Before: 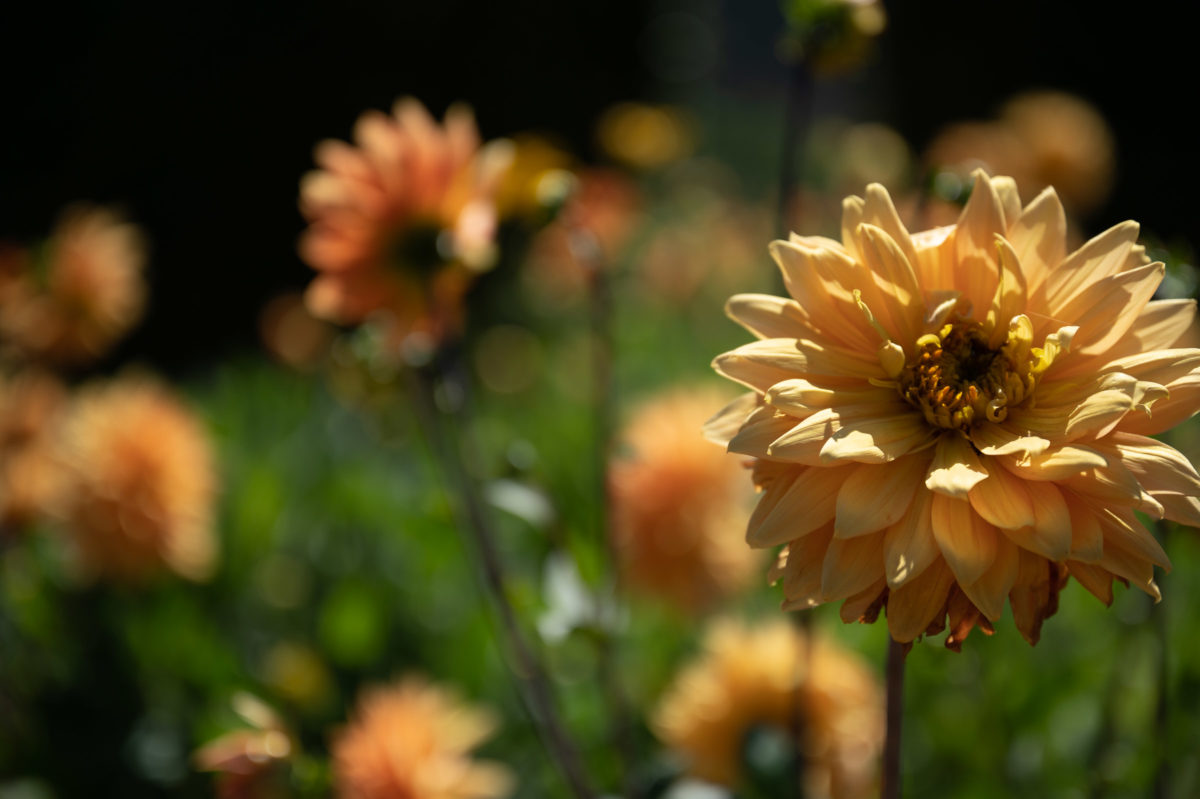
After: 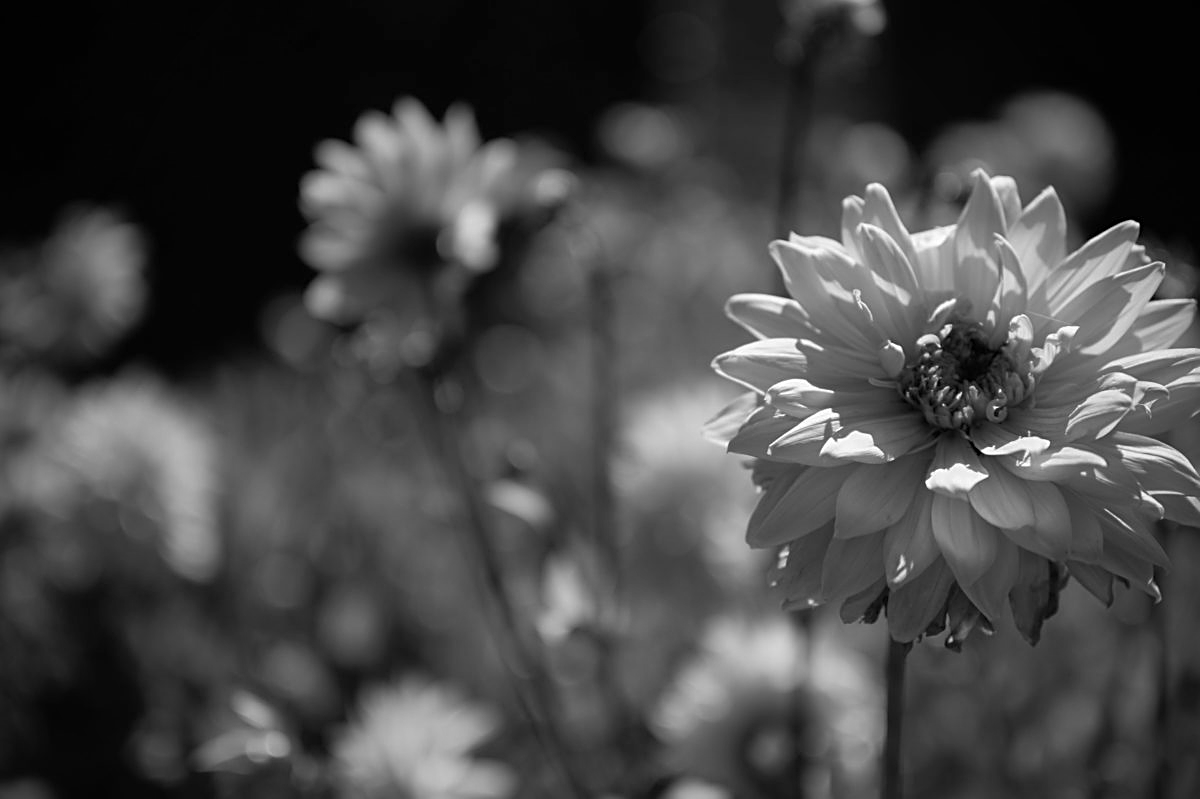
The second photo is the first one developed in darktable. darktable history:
shadows and highlights: shadows 25, highlights -25
vignetting: fall-off start 74.49%, fall-off radius 65.9%, brightness -0.628, saturation -0.68
contrast brightness saturation: saturation -1
sharpen: on, module defaults
